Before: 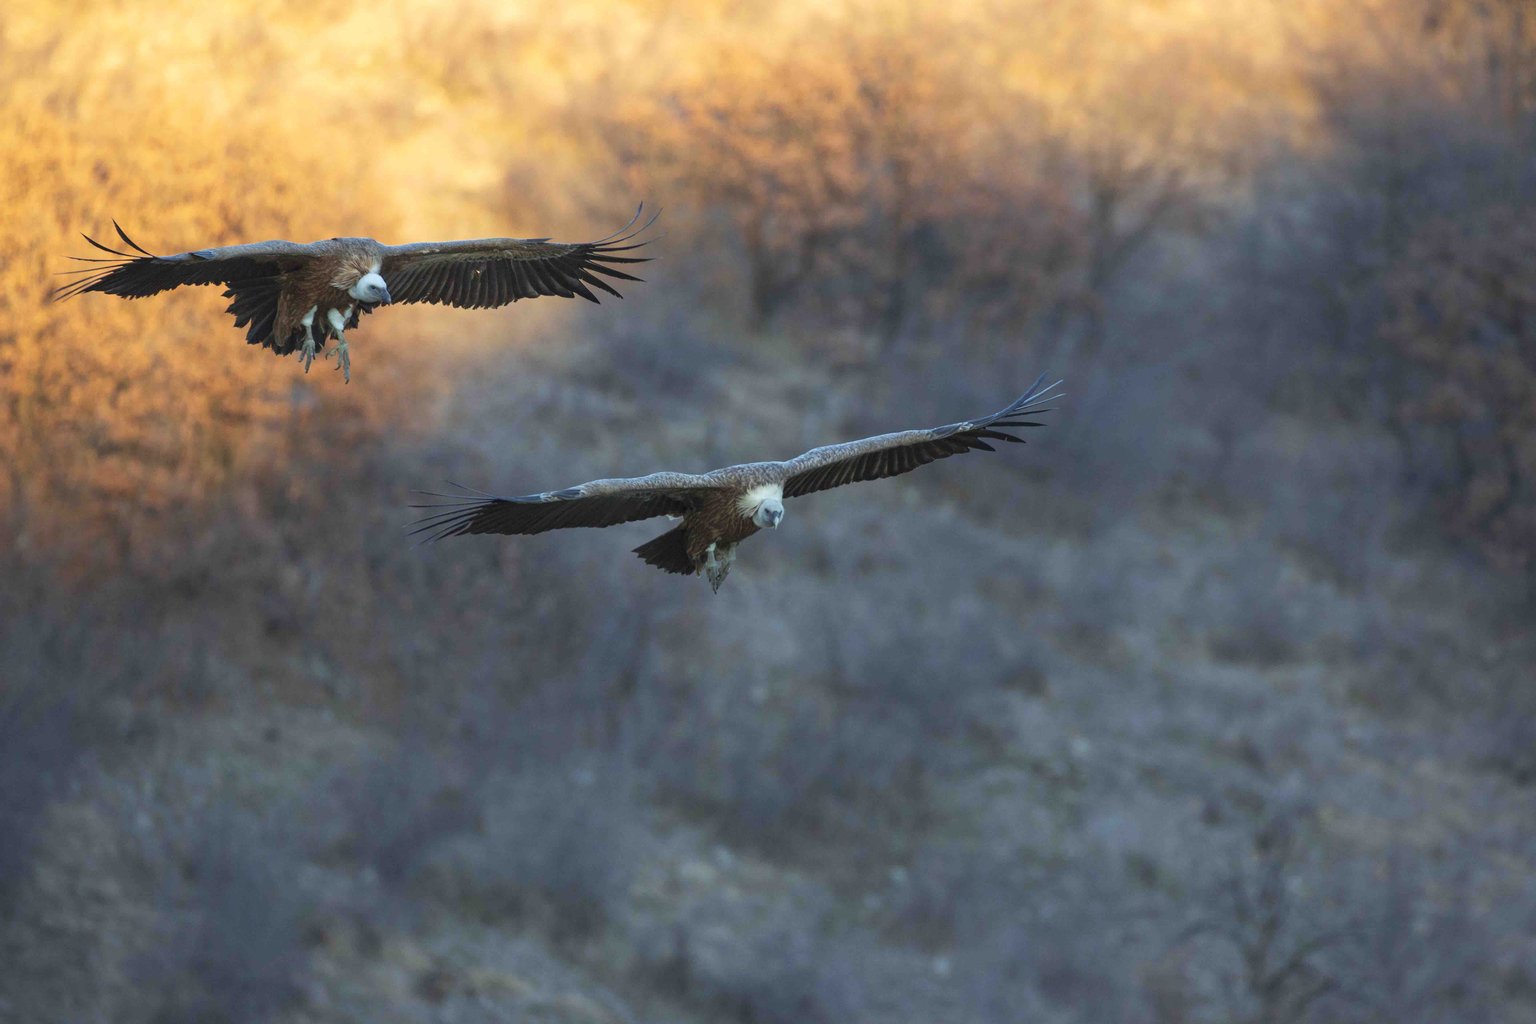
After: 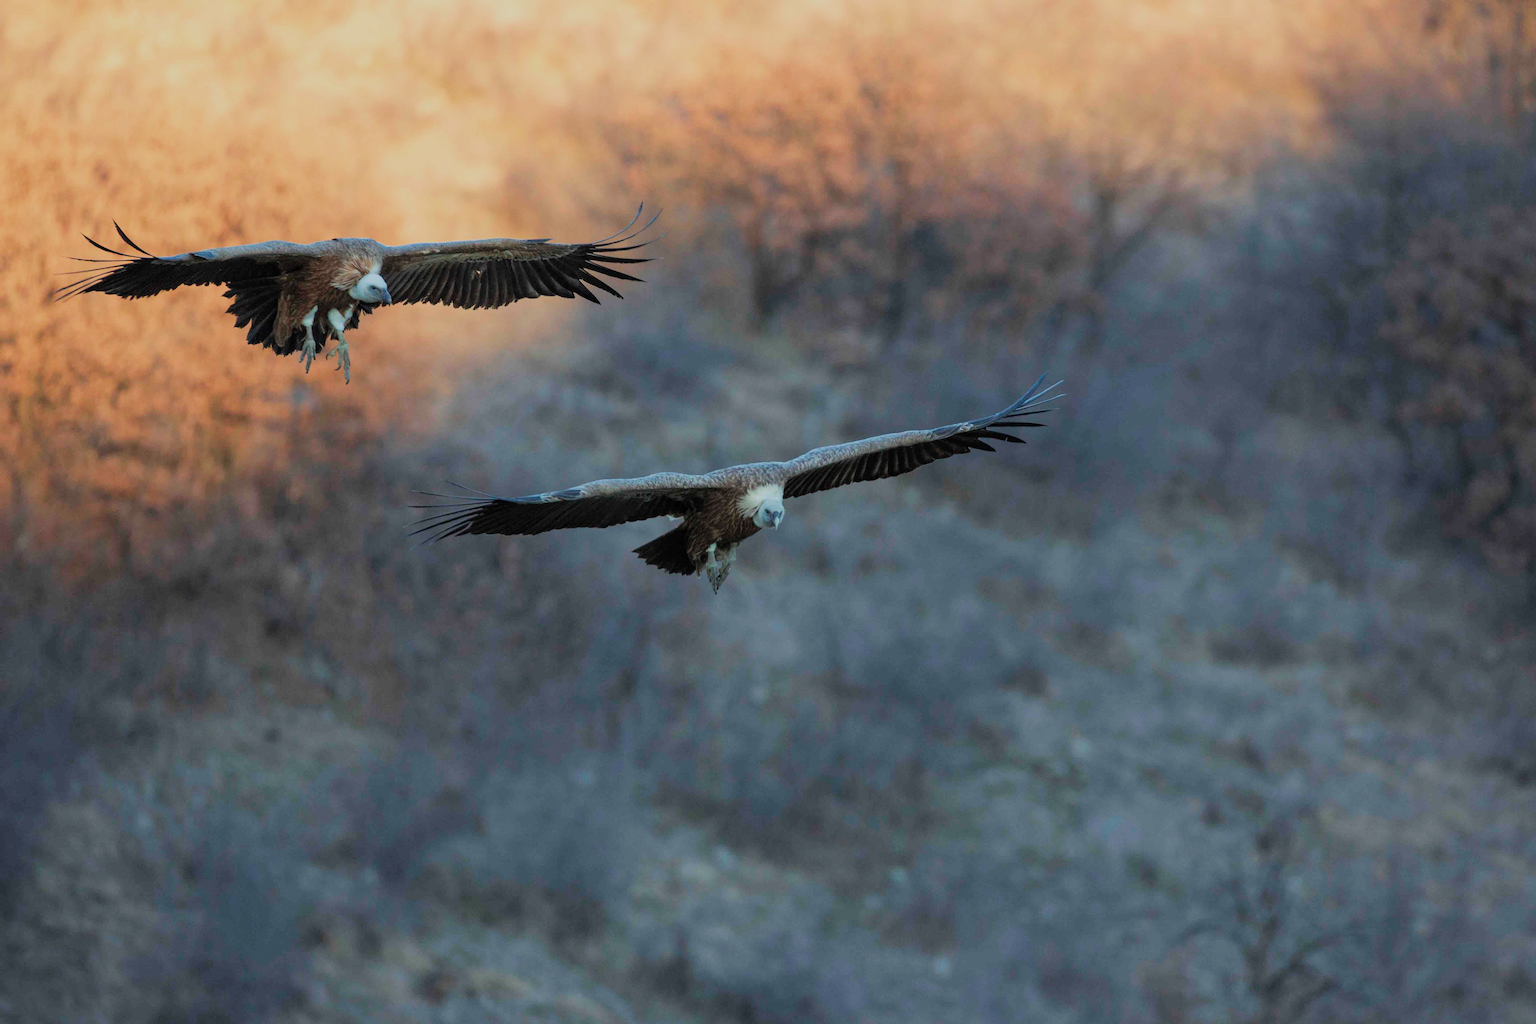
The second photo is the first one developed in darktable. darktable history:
filmic rgb: black relative exposure -7.65 EV, white relative exposure 4.56 EV, hardness 3.61, add noise in highlights 0.001, color science v3 (2019), use custom middle-gray values true, contrast in highlights soft
